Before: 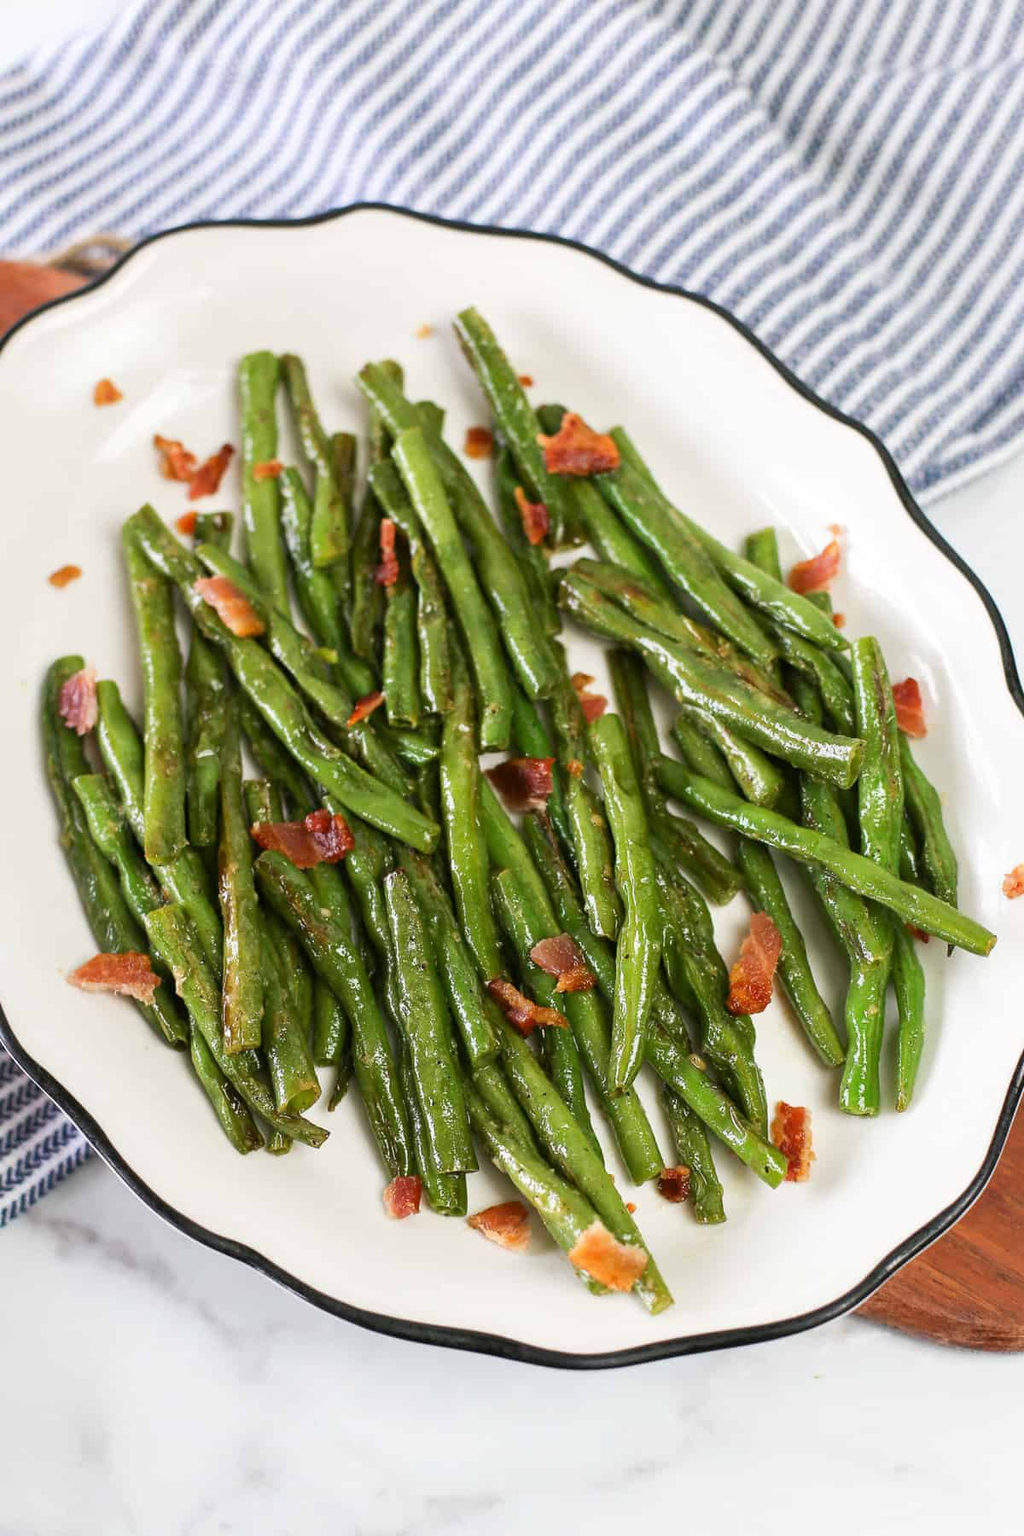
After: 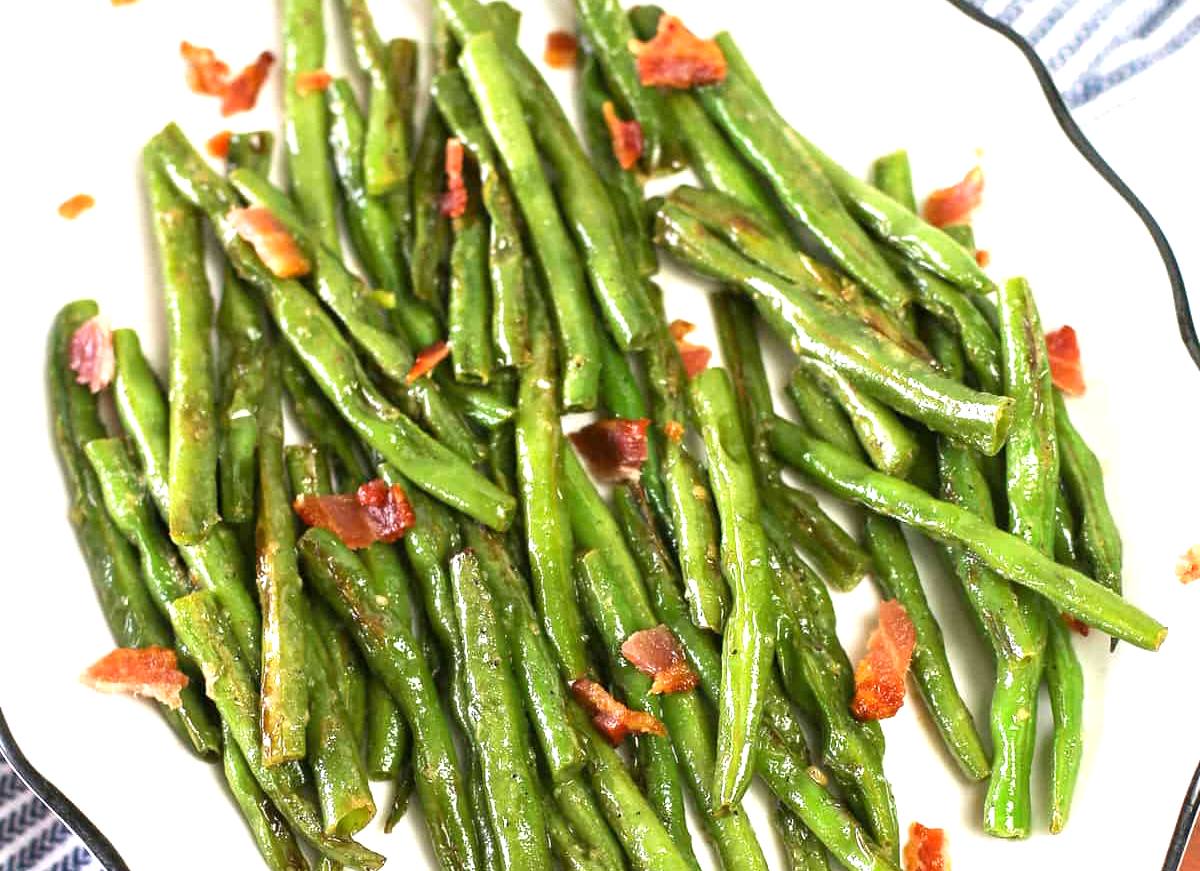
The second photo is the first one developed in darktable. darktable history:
exposure: exposure 0.935 EV, compensate highlight preservation false
crop and rotate: top 26.056%, bottom 25.543%
